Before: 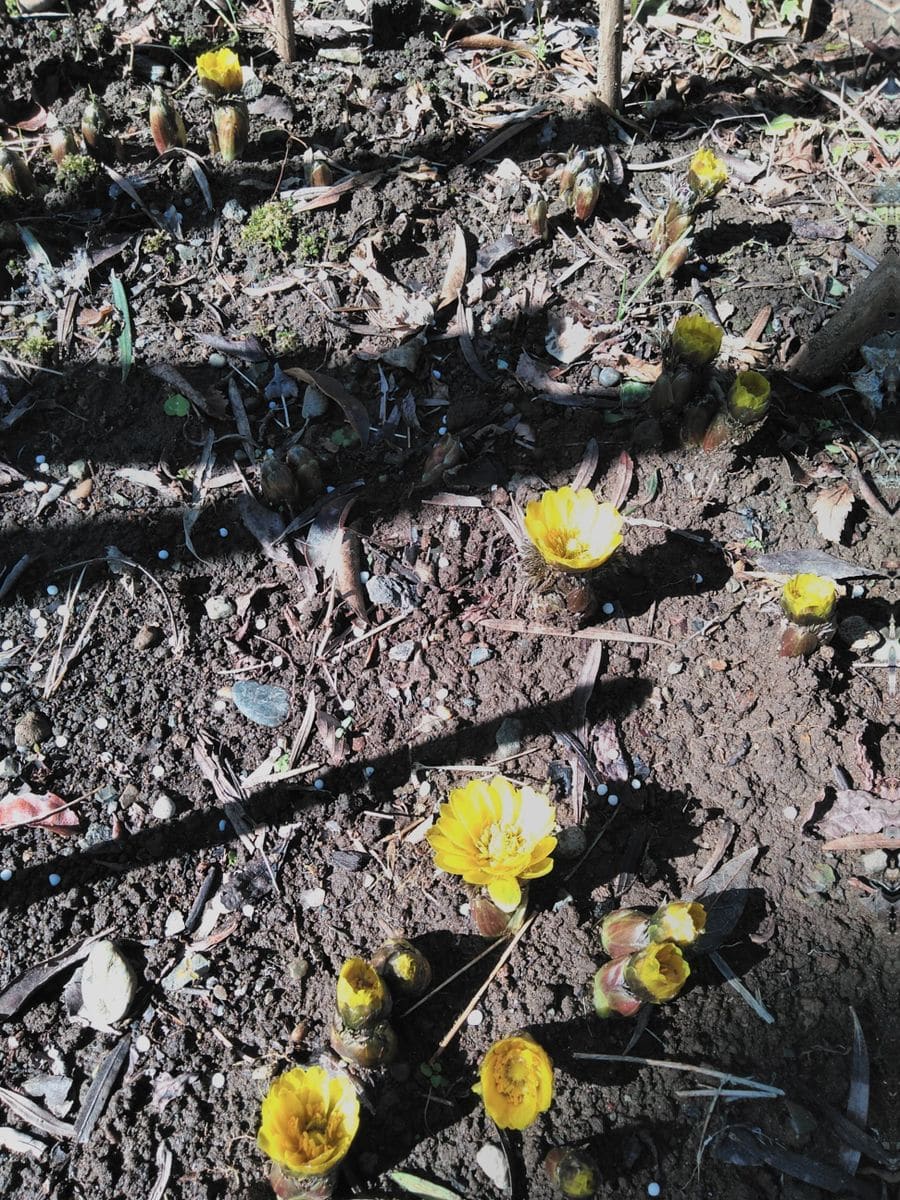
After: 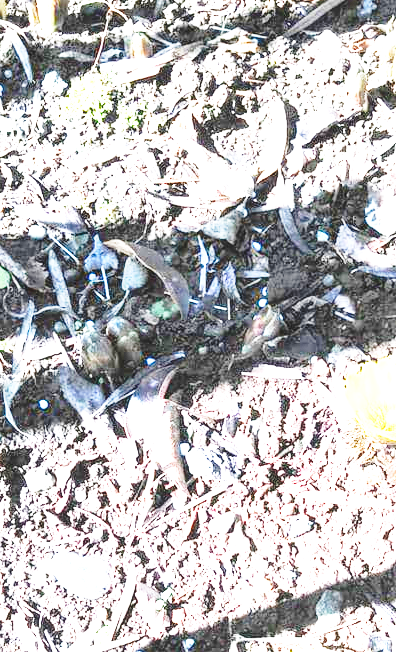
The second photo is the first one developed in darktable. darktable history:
levels: levels [0, 0.498, 0.996]
crop: left 20.085%, top 10.748%, right 35.864%, bottom 34.841%
local contrast: detail 110%
exposure: exposure 3.082 EV, compensate highlight preservation false
base curve: curves: ch0 [(0, 0) (0.04, 0.03) (0.133, 0.232) (0.448, 0.748) (0.843, 0.968) (1, 1)], preserve colors none
